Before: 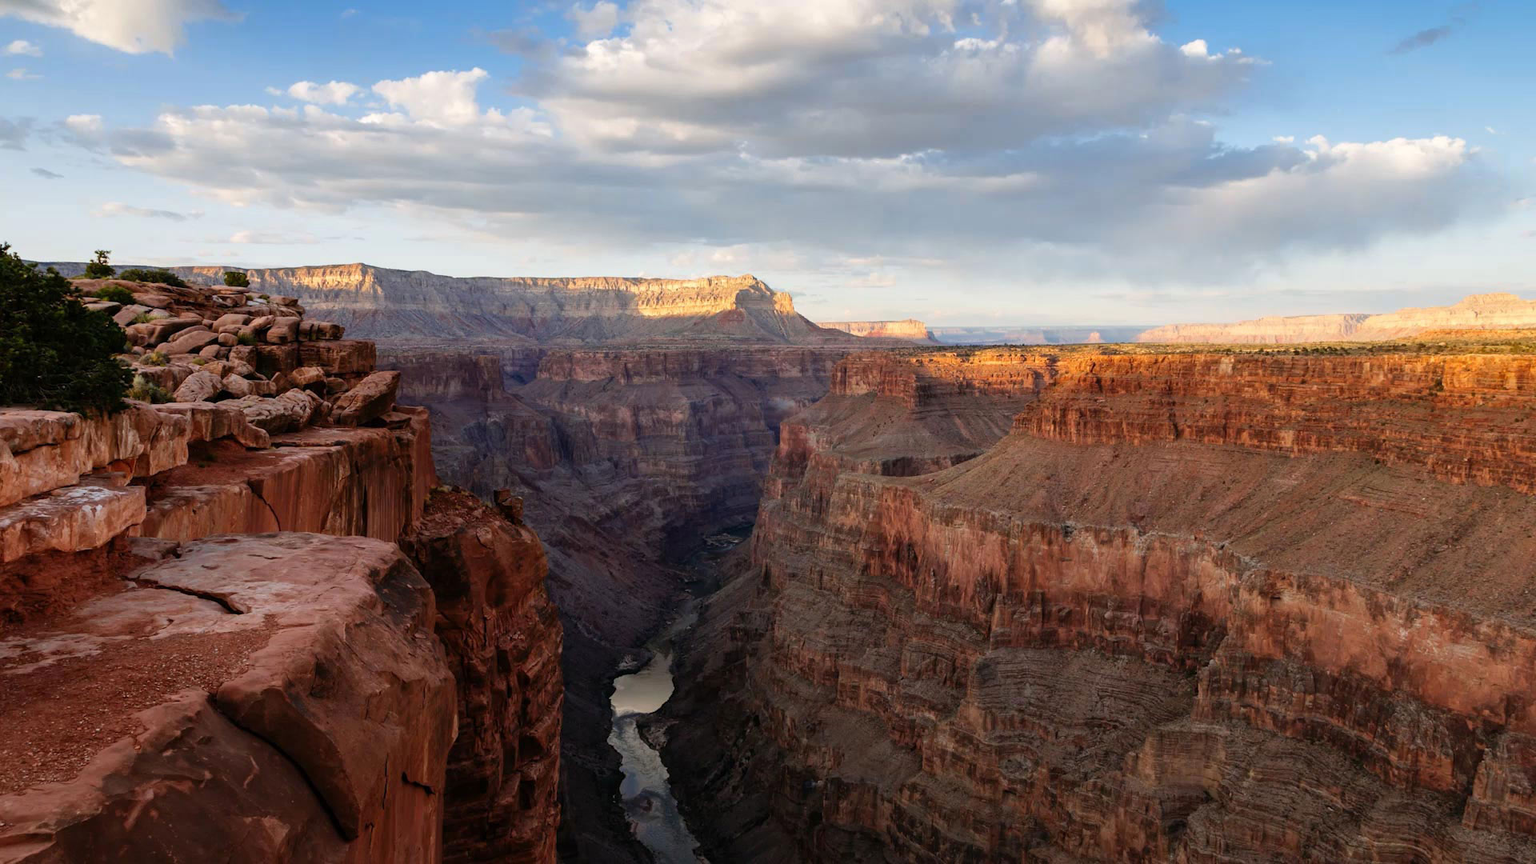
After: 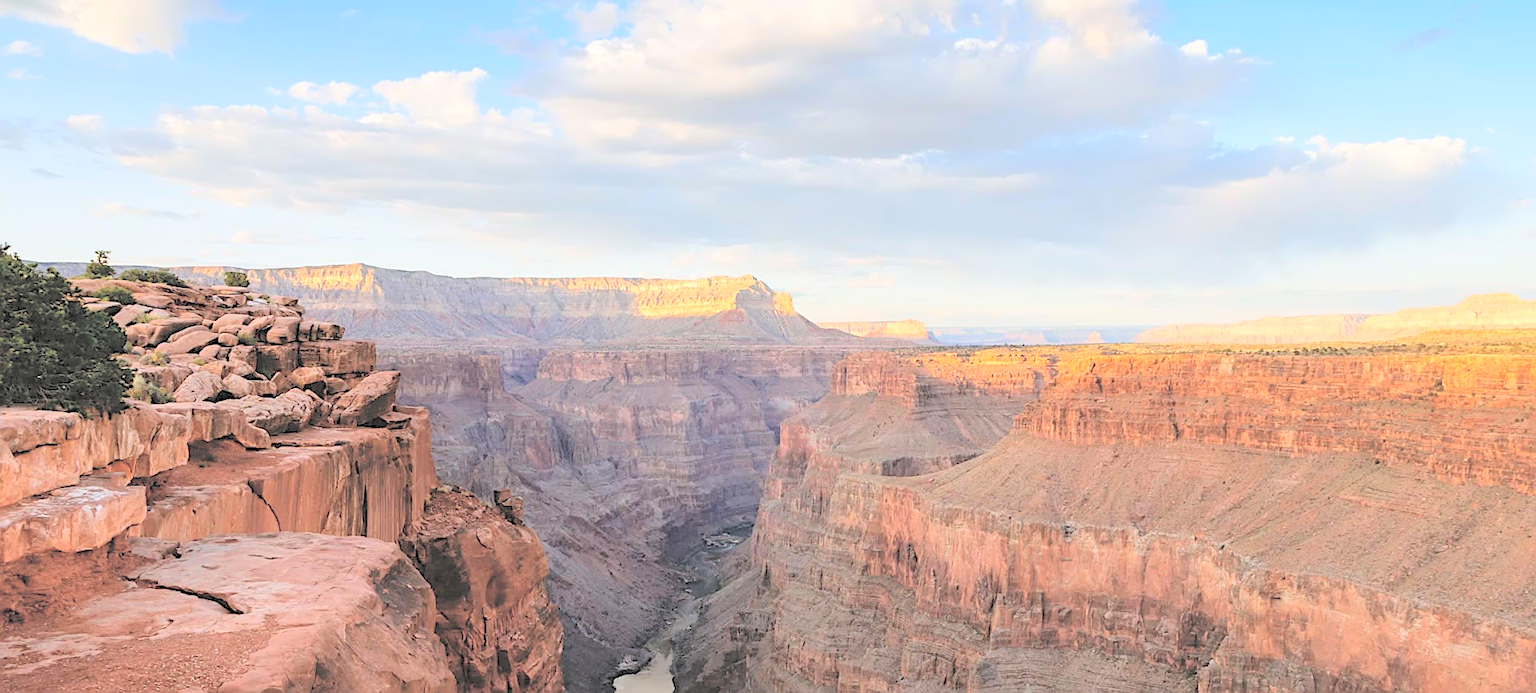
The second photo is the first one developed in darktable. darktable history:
contrast brightness saturation: brightness 1
local contrast: mode bilateral grid, contrast 15, coarseness 36, detail 105%, midtone range 0.2
crop: bottom 19.644%
sharpen: on, module defaults
